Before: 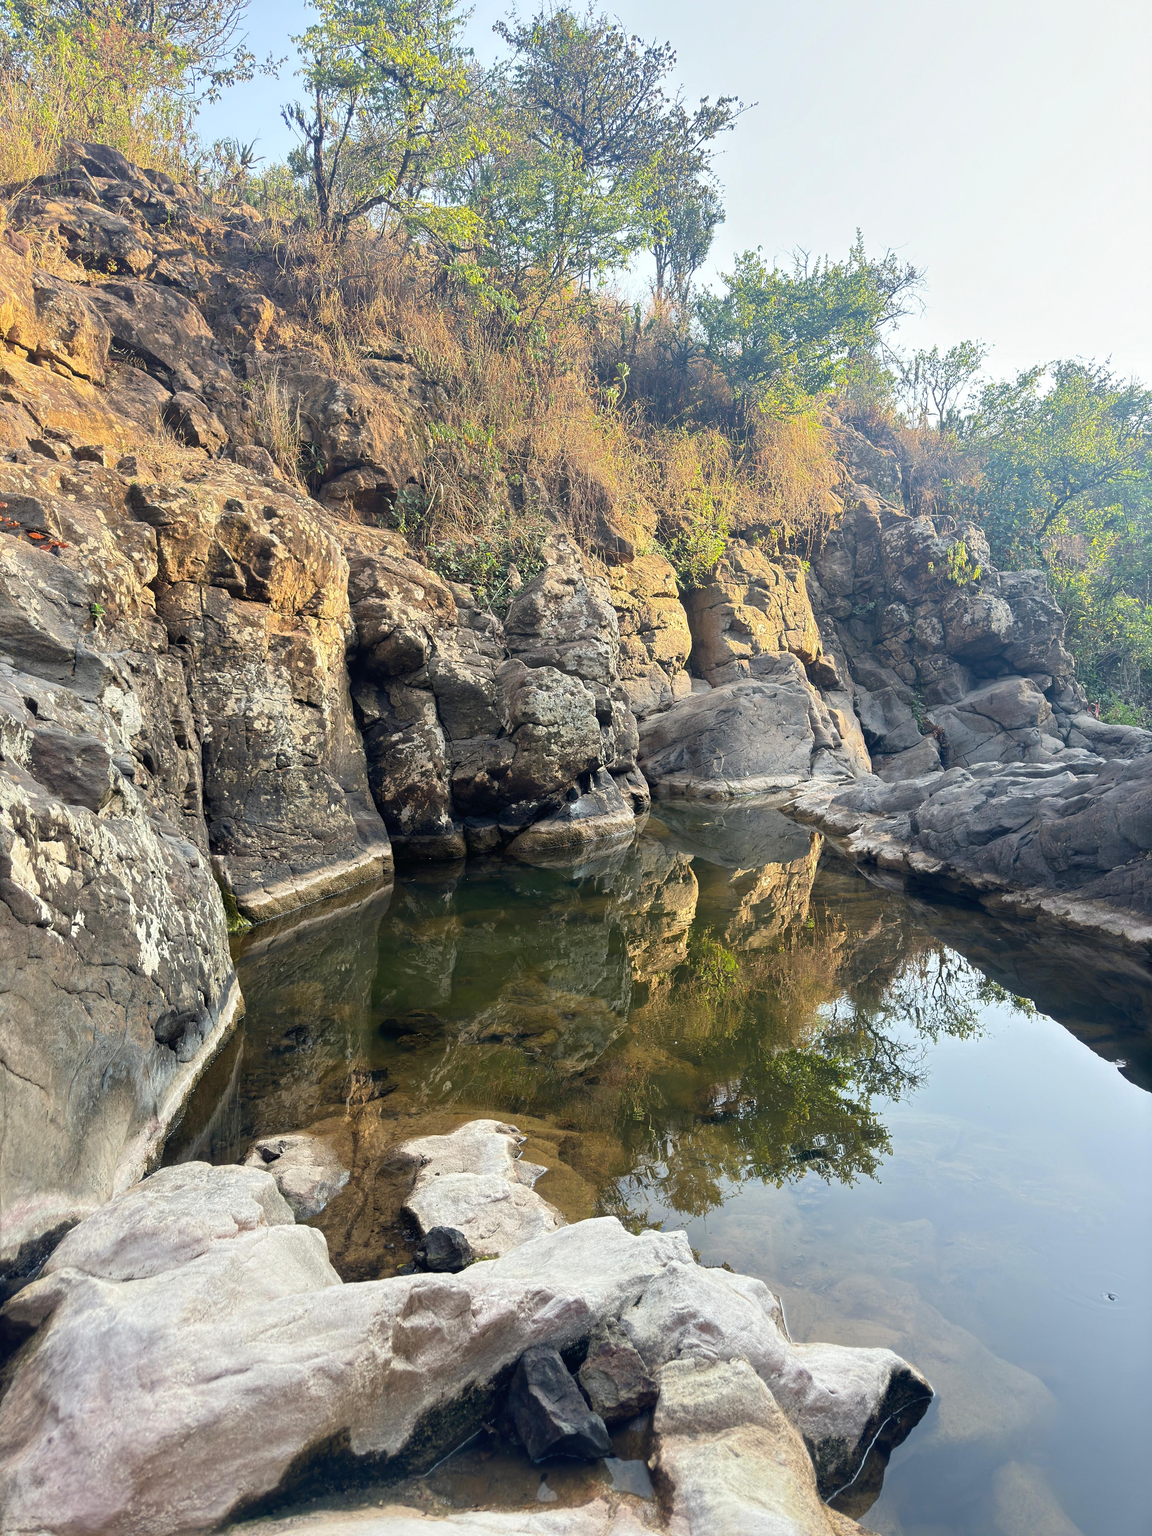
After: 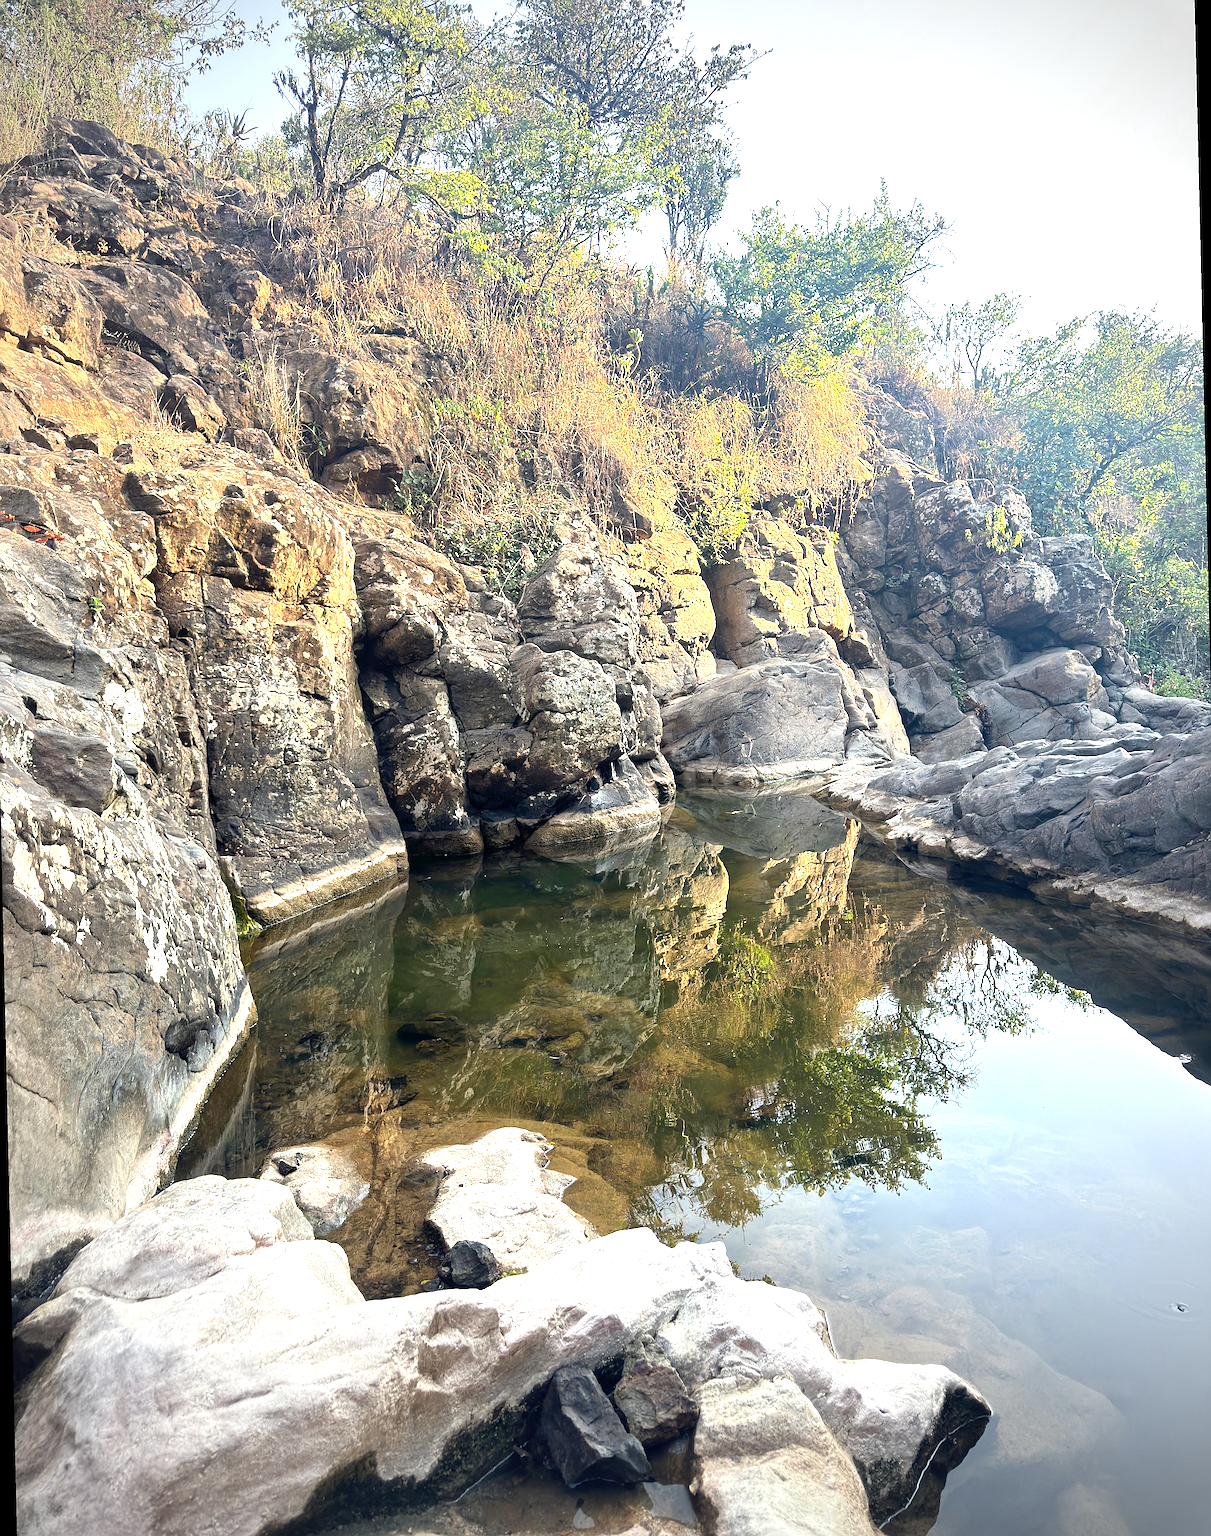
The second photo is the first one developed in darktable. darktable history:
vignetting: fall-off start 71.74%
local contrast: mode bilateral grid, contrast 20, coarseness 50, detail 120%, midtone range 0.2
exposure: exposure 0.766 EV, compensate highlight preservation false
sharpen: on, module defaults
rotate and perspective: rotation -1.32°, lens shift (horizontal) -0.031, crop left 0.015, crop right 0.985, crop top 0.047, crop bottom 0.982
